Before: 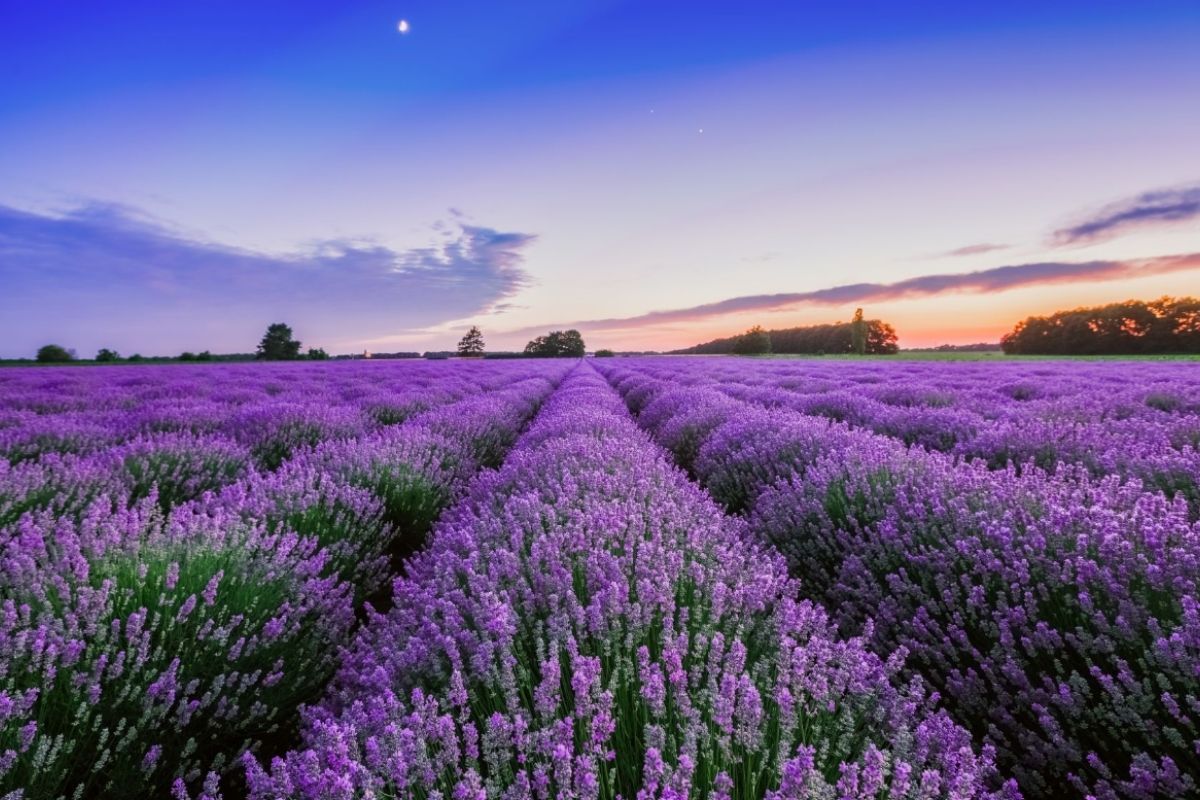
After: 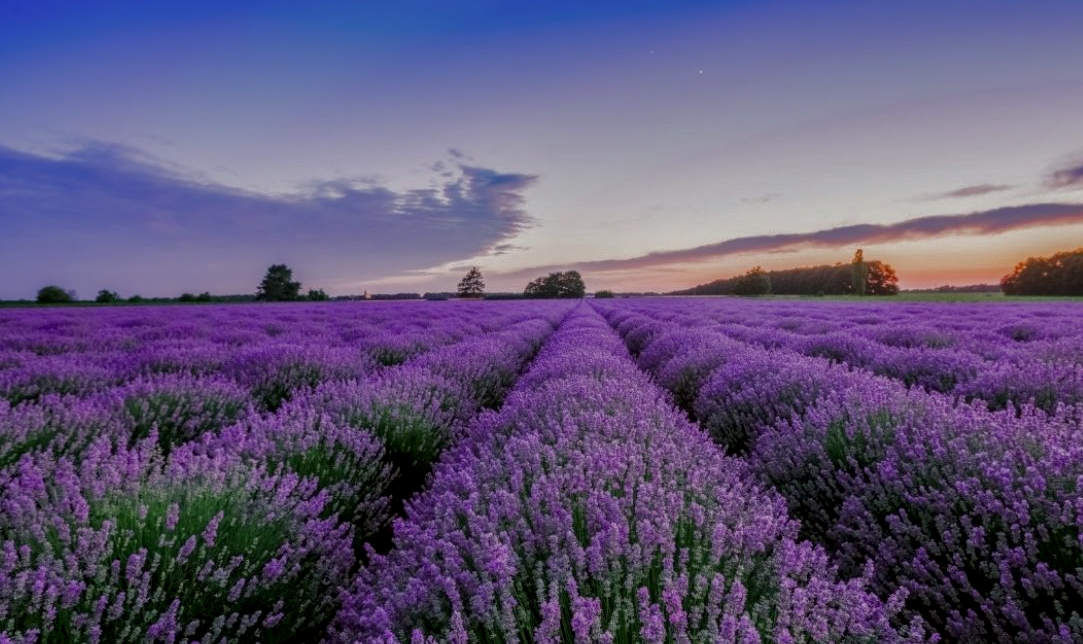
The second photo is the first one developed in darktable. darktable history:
base curve: curves: ch0 [(0, 0) (0.826, 0.587) (1, 1)]
local contrast: on, module defaults
crop: top 7.49%, right 9.717%, bottom 11.943%
